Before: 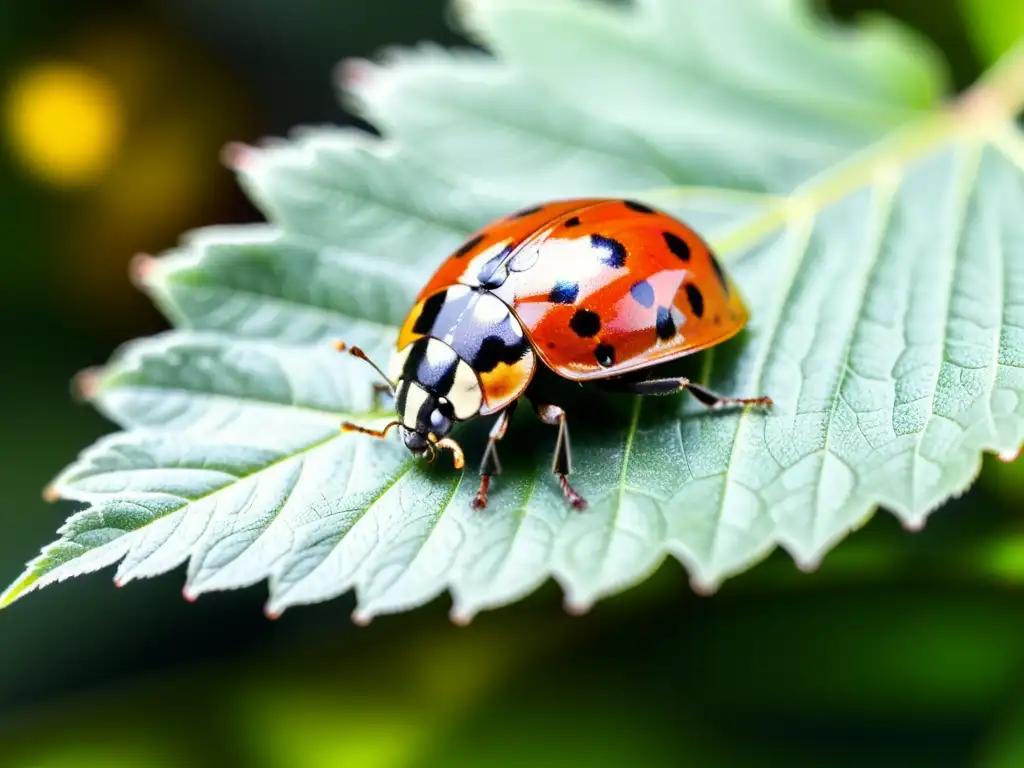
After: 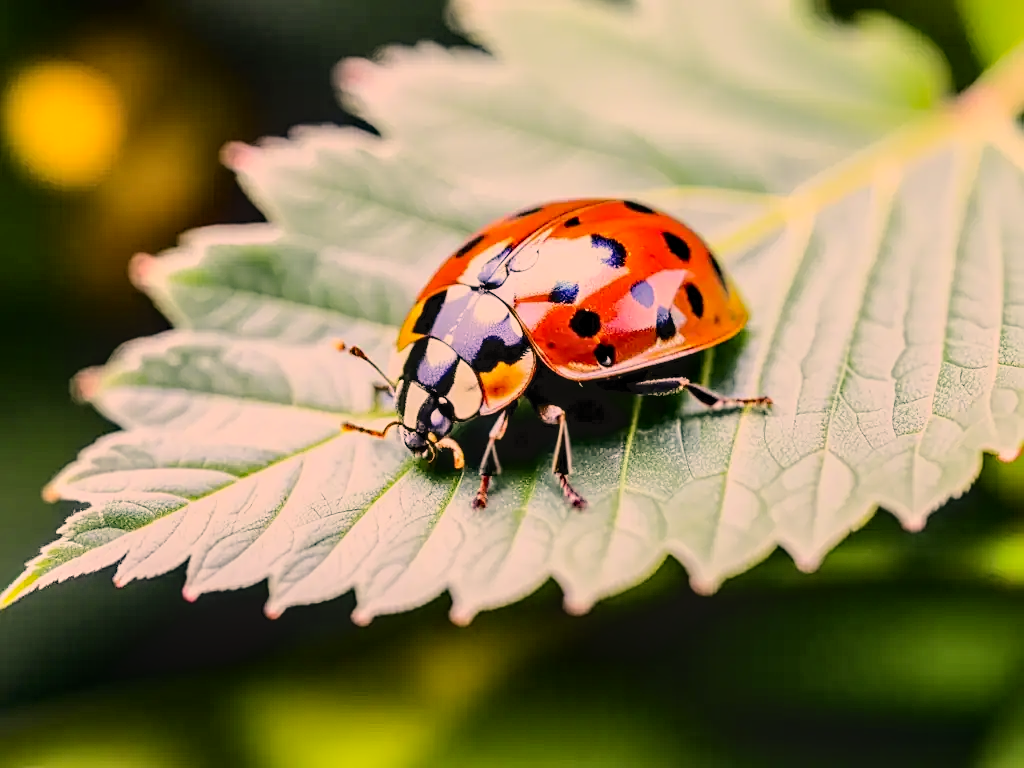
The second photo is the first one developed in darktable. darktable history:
filmic rgb: middle gray luminance 18.4%, black relative exposure -10.41 EV, white relative exposure 3.41 EV, target black luminance 0%, hardness 6.06, latitude 98.5%, contrast 0.849, shadows ↔ highlights balance 0.418%, add noise in highlights 0, color science v3 (2019), use custom middle-gray values true, contrast in highlights soft
tone curve: curves: ch0 [(0, 0) (0.003, 0.035) (0.011, 0.035) (0.025, 0.035) (0.044, 0.046) (0.069, 0.063) (0.1, 0.084) (0.136, 0.123) (0.177, 0.174) (0.224, 0.232) (0.277, 0.304) (0.335, 0.387) (0.399, 0.476) (0.468, 0.566) (0.543, 0.639) (0.623, 0.714) (0.709, 0.776) (0.801, 0.851) (0.898, 0.921) (1, 1)], color space Lab, independent channels, preserve colors none
local contrast: detail 130%
sharpen: on, module defaults
color correction: highlights a* 21.12, highlights b* 19.48
